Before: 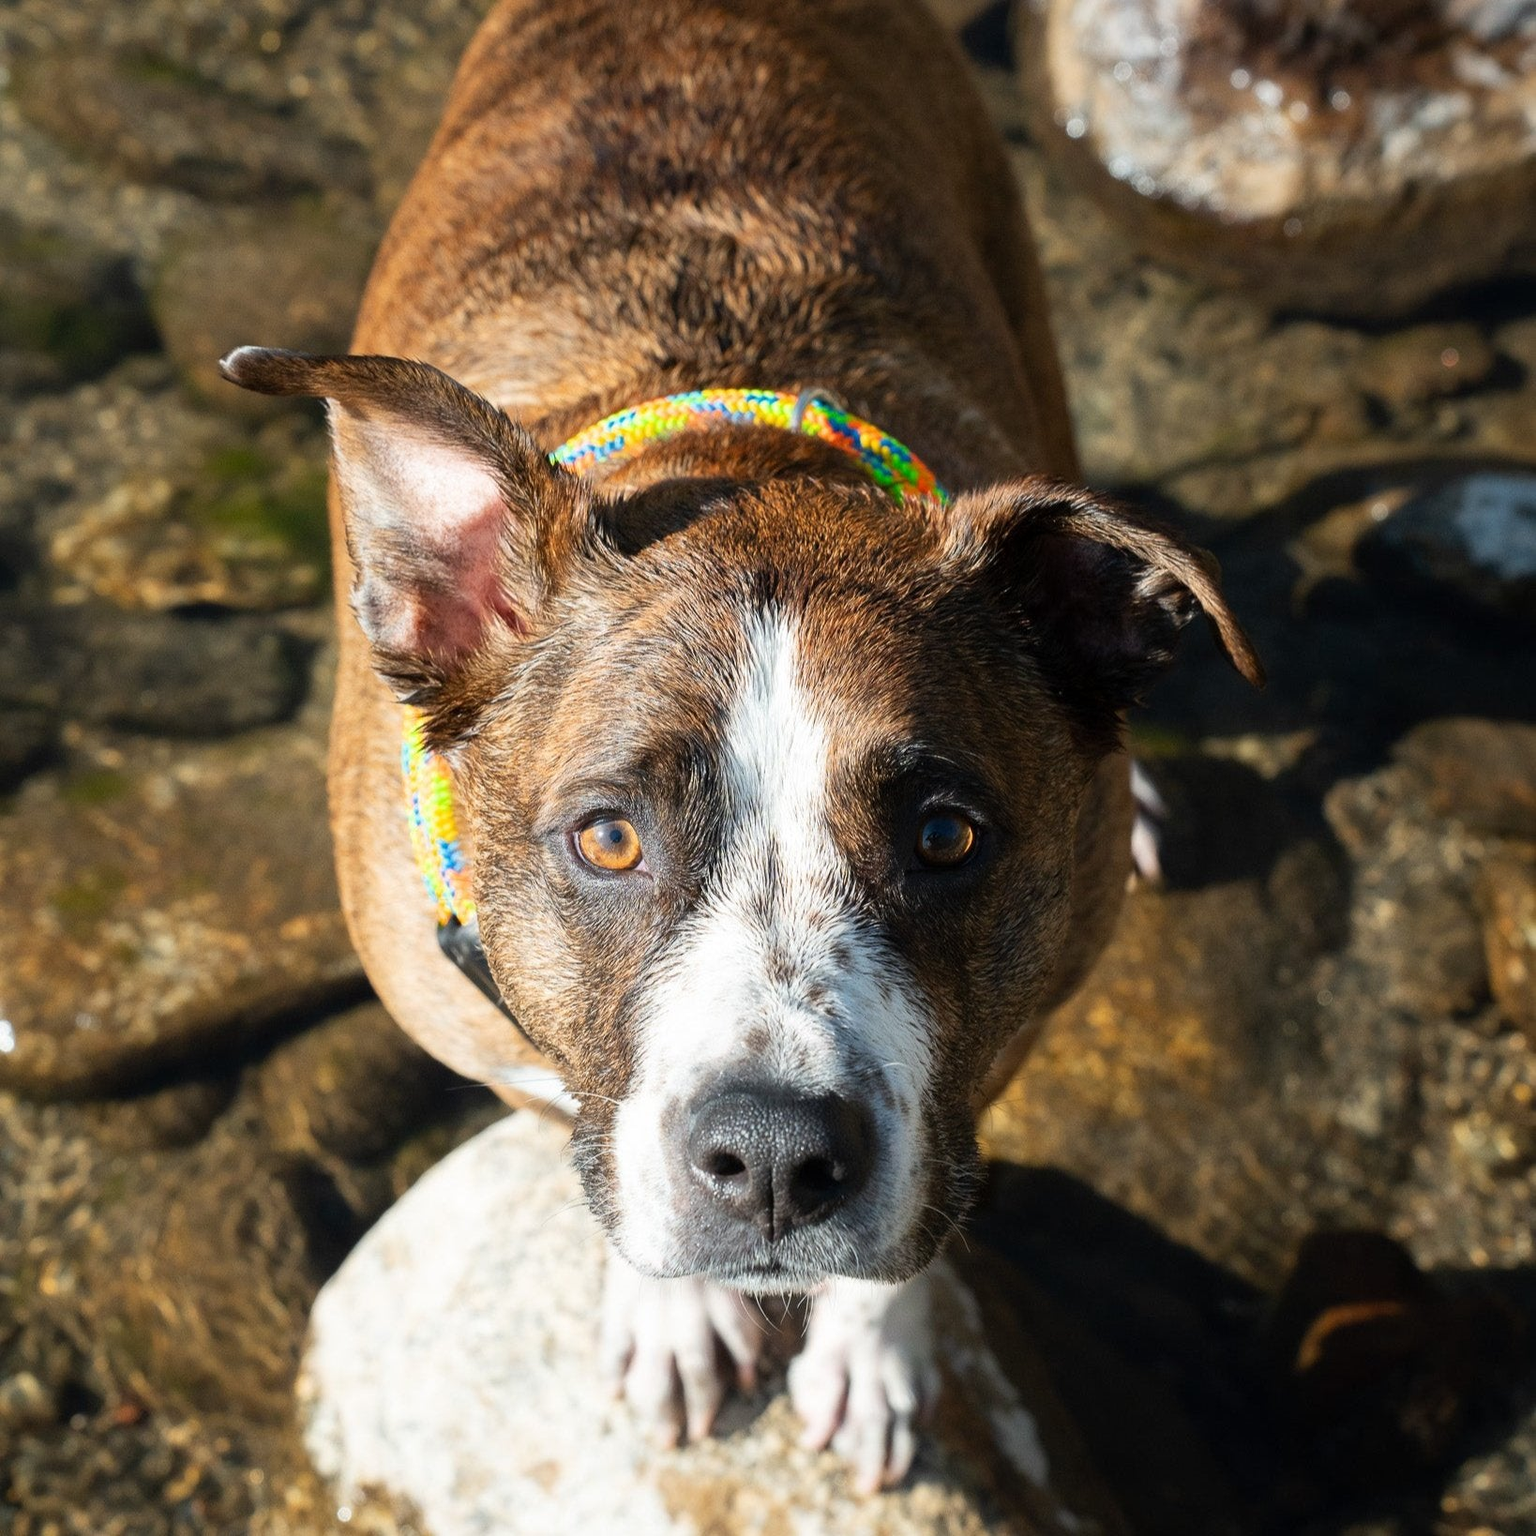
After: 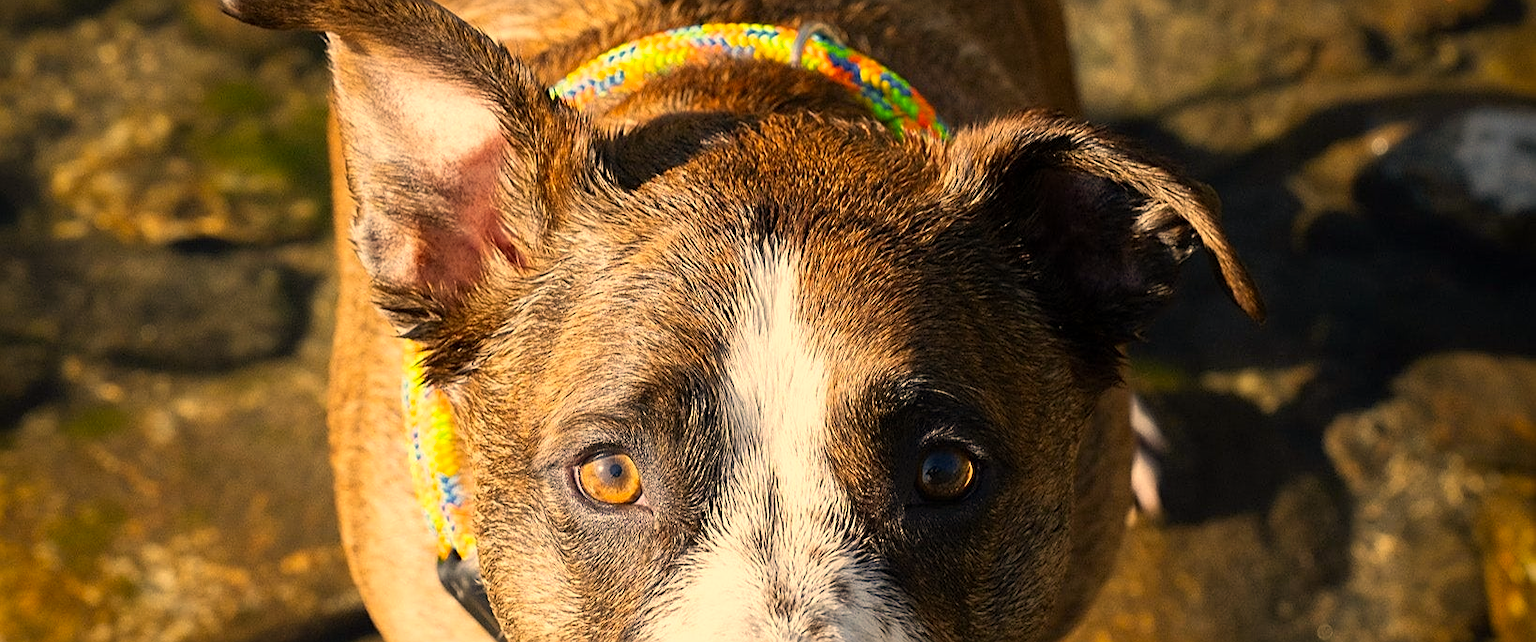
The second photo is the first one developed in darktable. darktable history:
color correction: highlights a* 15, highlights b* 31.55
sharpen: on, module defaults
vignetting: fall-off start 88.53%, fall-off radius 44.2%, saturation 0.376, width/height ratio 1.161
crop and rotate: top 23.84%, bottom 34.294%
